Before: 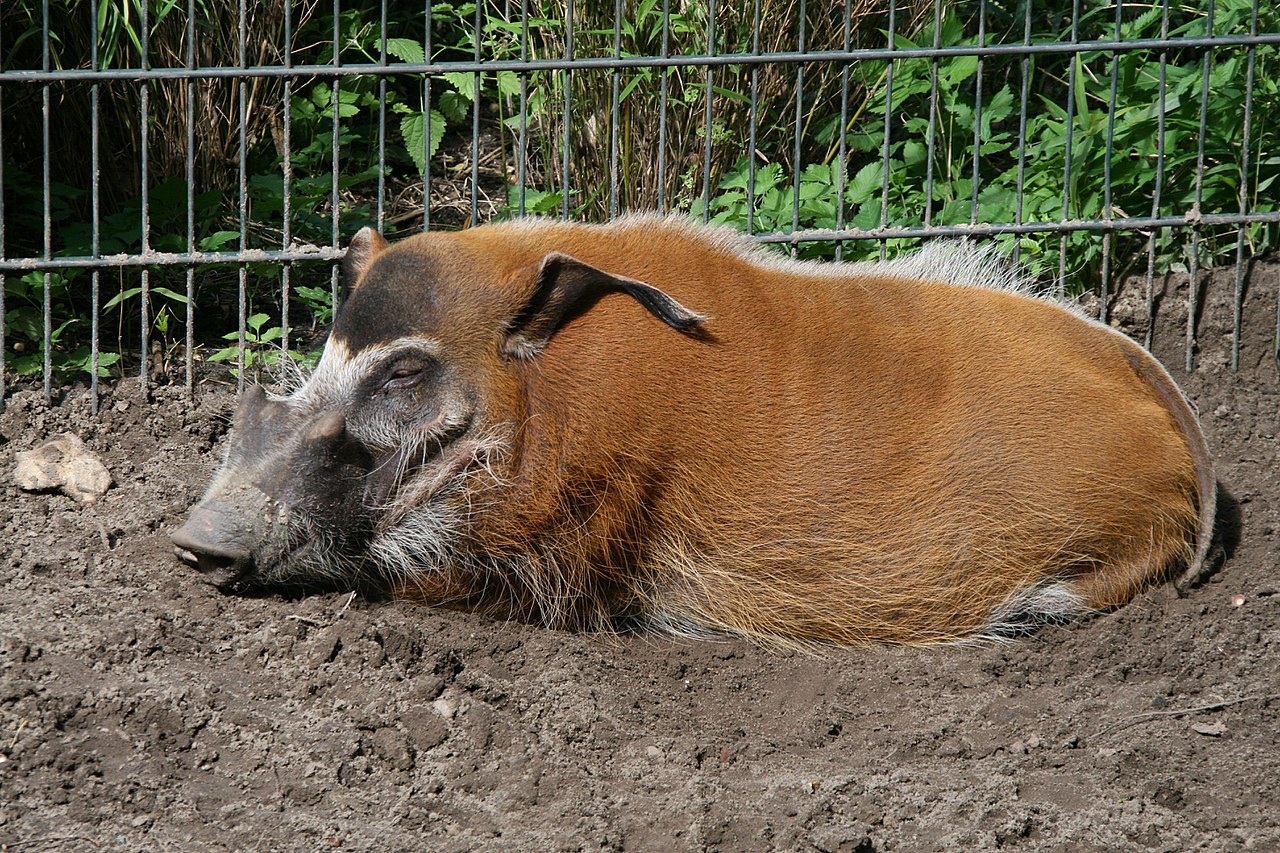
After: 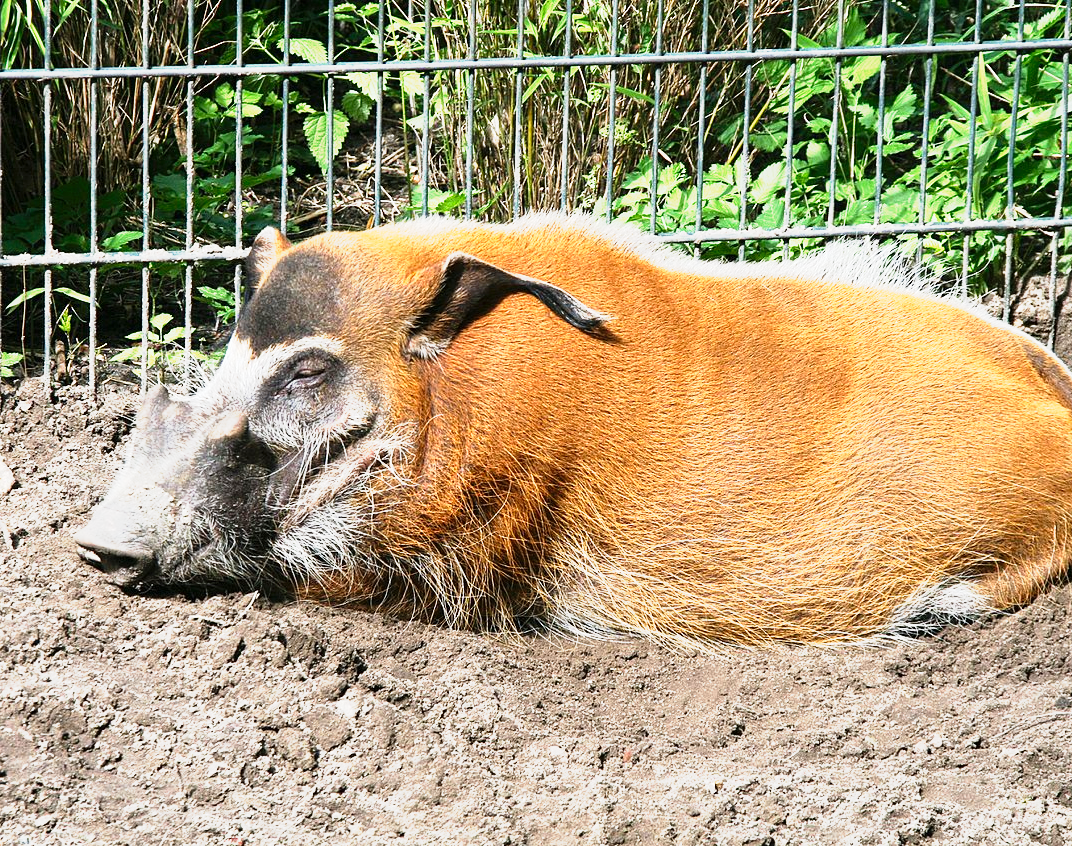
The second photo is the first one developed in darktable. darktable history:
white balance: red 0.988, blue 1.017
tone curve: curves: ch0 [(0, 0) (0.003, 0.005) (0.011, 0.018) (0.025, 0.041) (0.044, 0.072) (0.069, 0.113) (0.1, 0.163) (0.136, 0.221) (0.177, 0.289) (0.224, 0.366) (0.277, 0.452) (0.335, 0.546) (0.399, 0.65) (0.468, 0.763) (0.543, 0.885) (0.623, 0.93) (0.709, 0.946) (0.801, 0.963) (0.898, 0.981) (1, 1)], preserve colors none
crop: left 7.598%, right 7.873%
